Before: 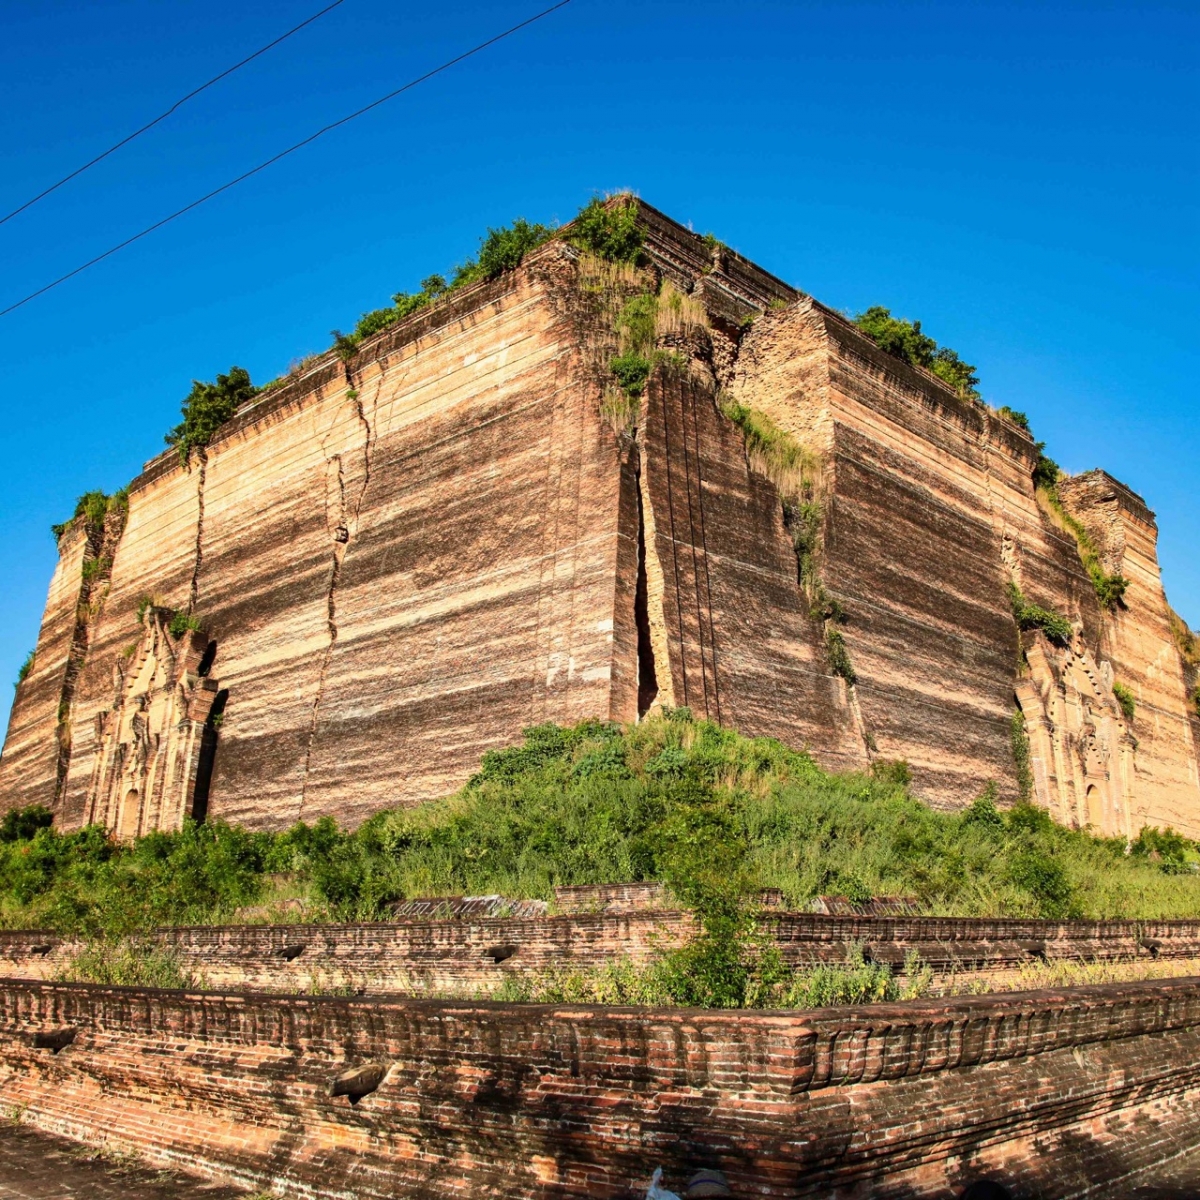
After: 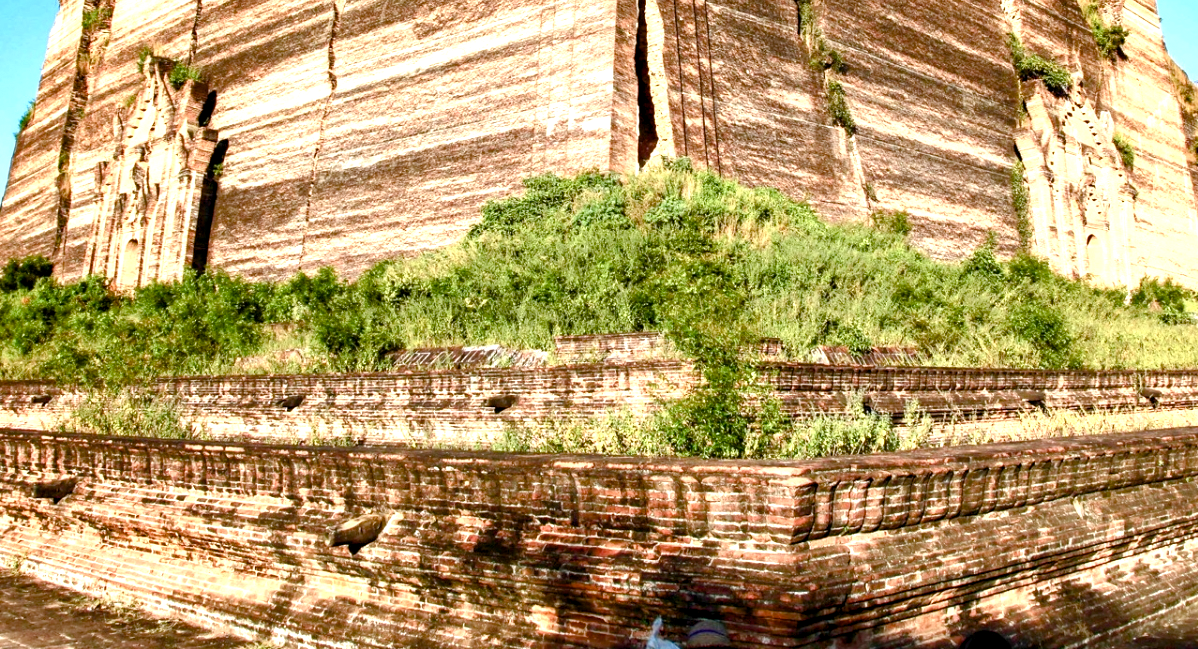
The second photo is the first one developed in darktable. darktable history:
crop and rotate: top 45.838%, right 0.103%
exposure: exposure 1 EV, compensate highlight preservation false
color balance rgb: power › chroma 0.263%, power › hue 62.37°, global offset › luminance -0.506%, perceptual saturation grading › global saturation 20%, perceptual saturation grading › highlights -50.538%, perceptual saturation grading › shadows 31.126%, global vibrance 20%
